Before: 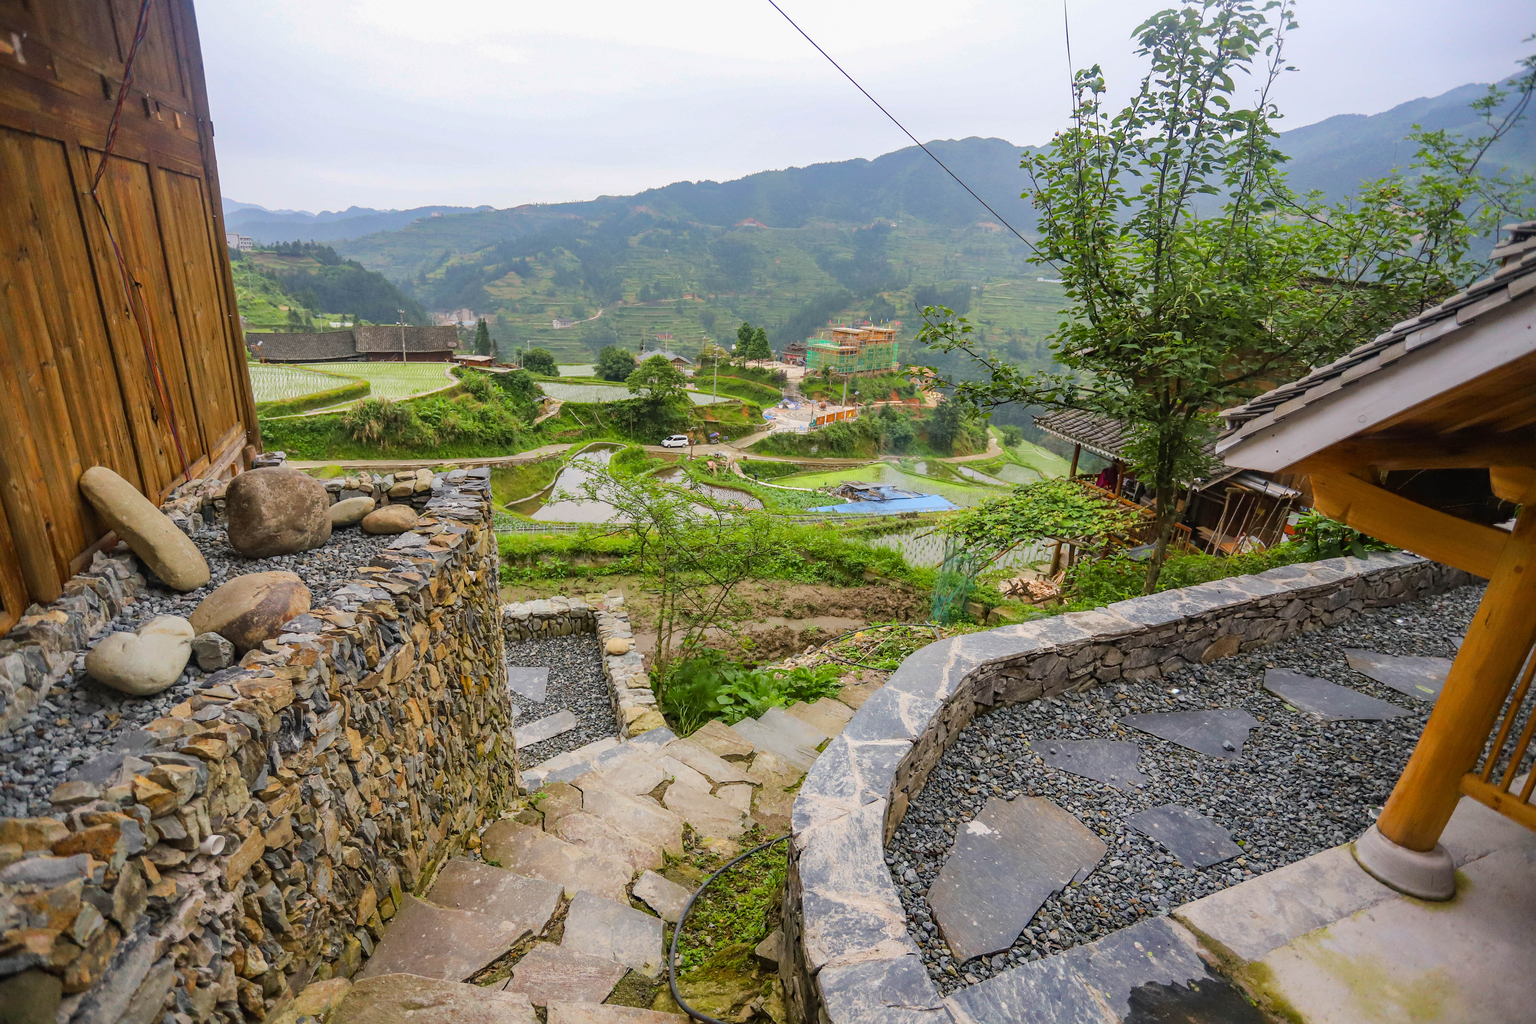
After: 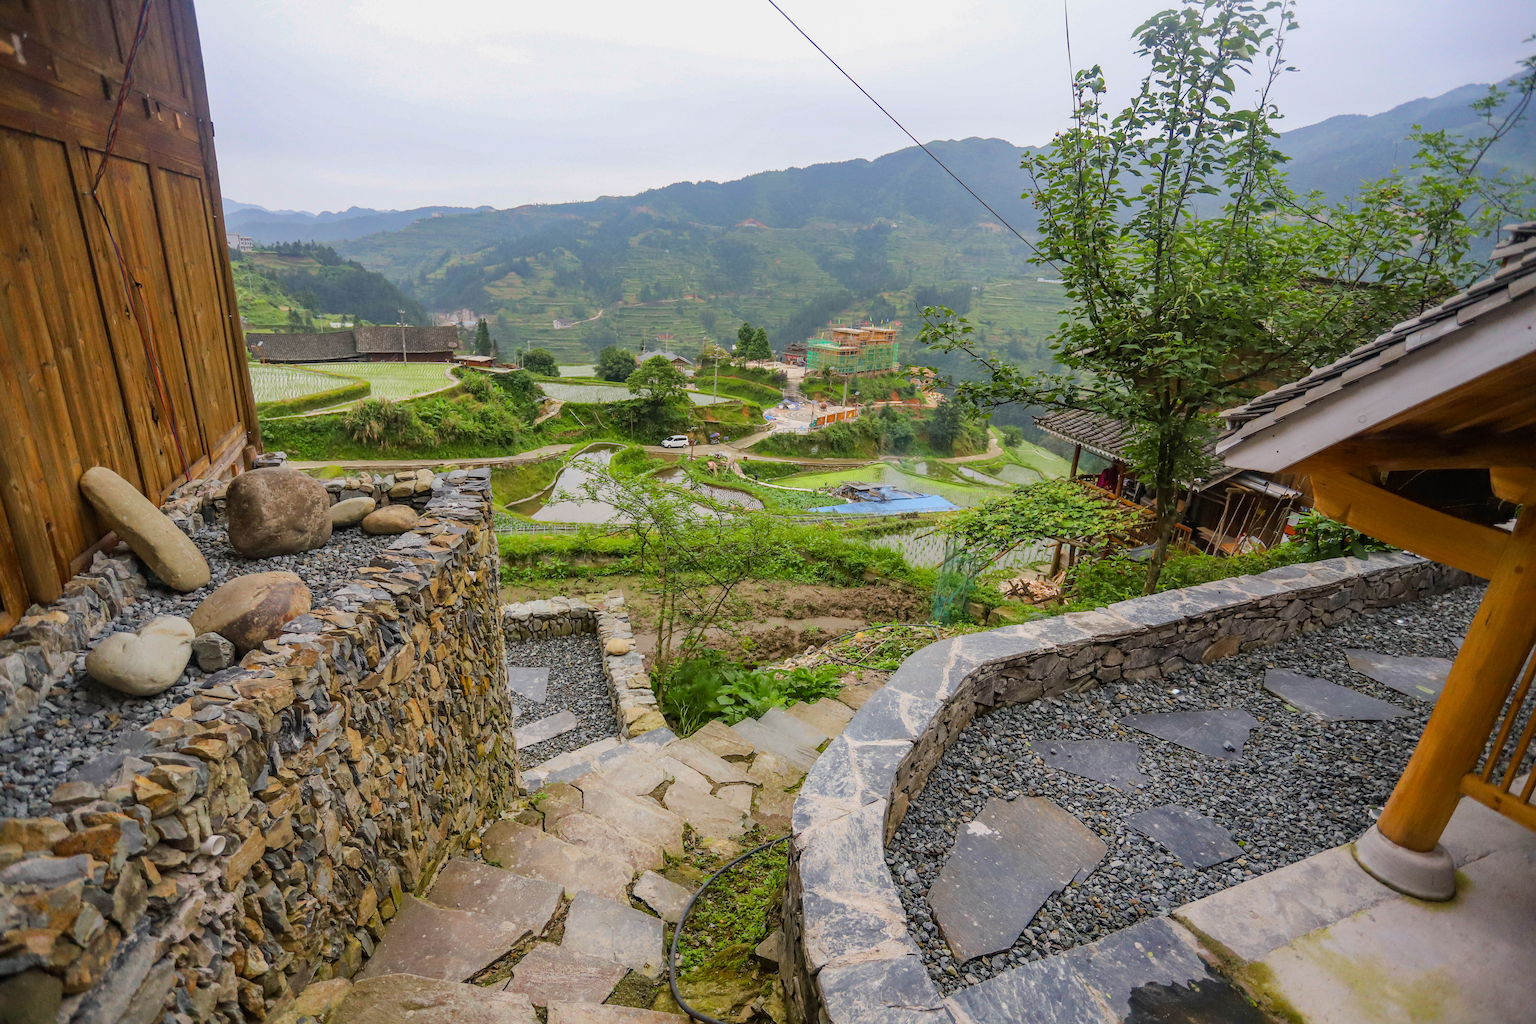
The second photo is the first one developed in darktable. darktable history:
tone equalizer: on, module defaults
exposure: black level correction 0.001, exposure -0.125 EV, compensate exposure bias true, compensate highlight preservation false
